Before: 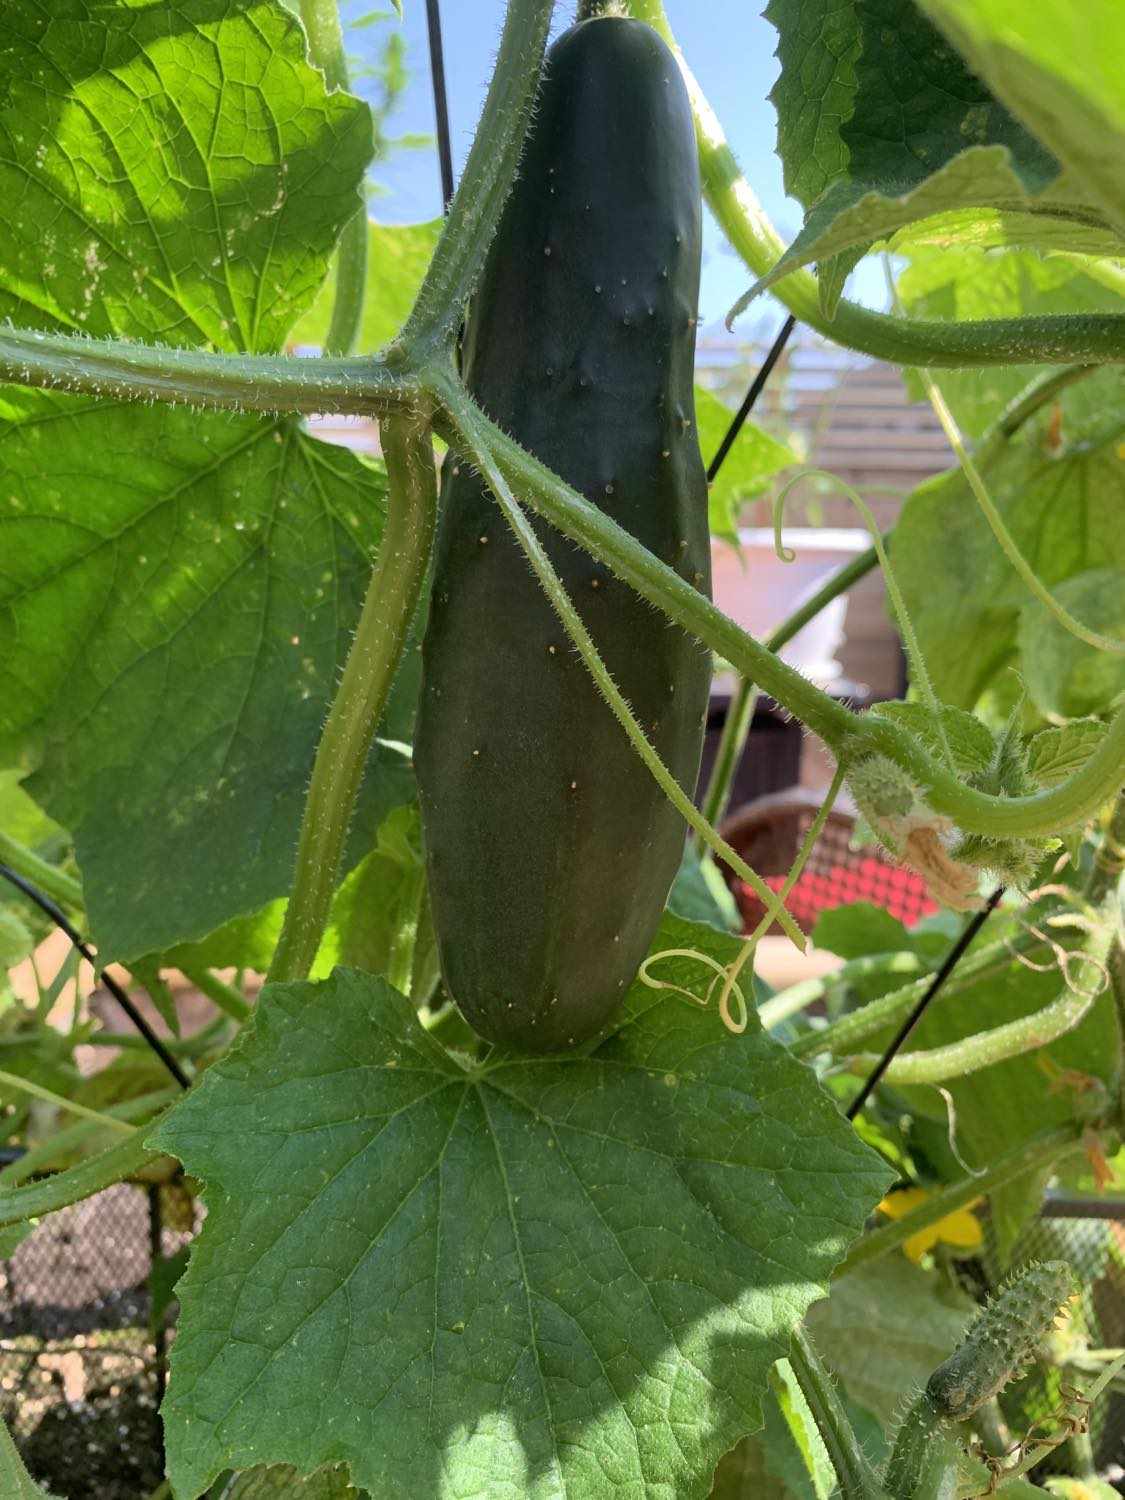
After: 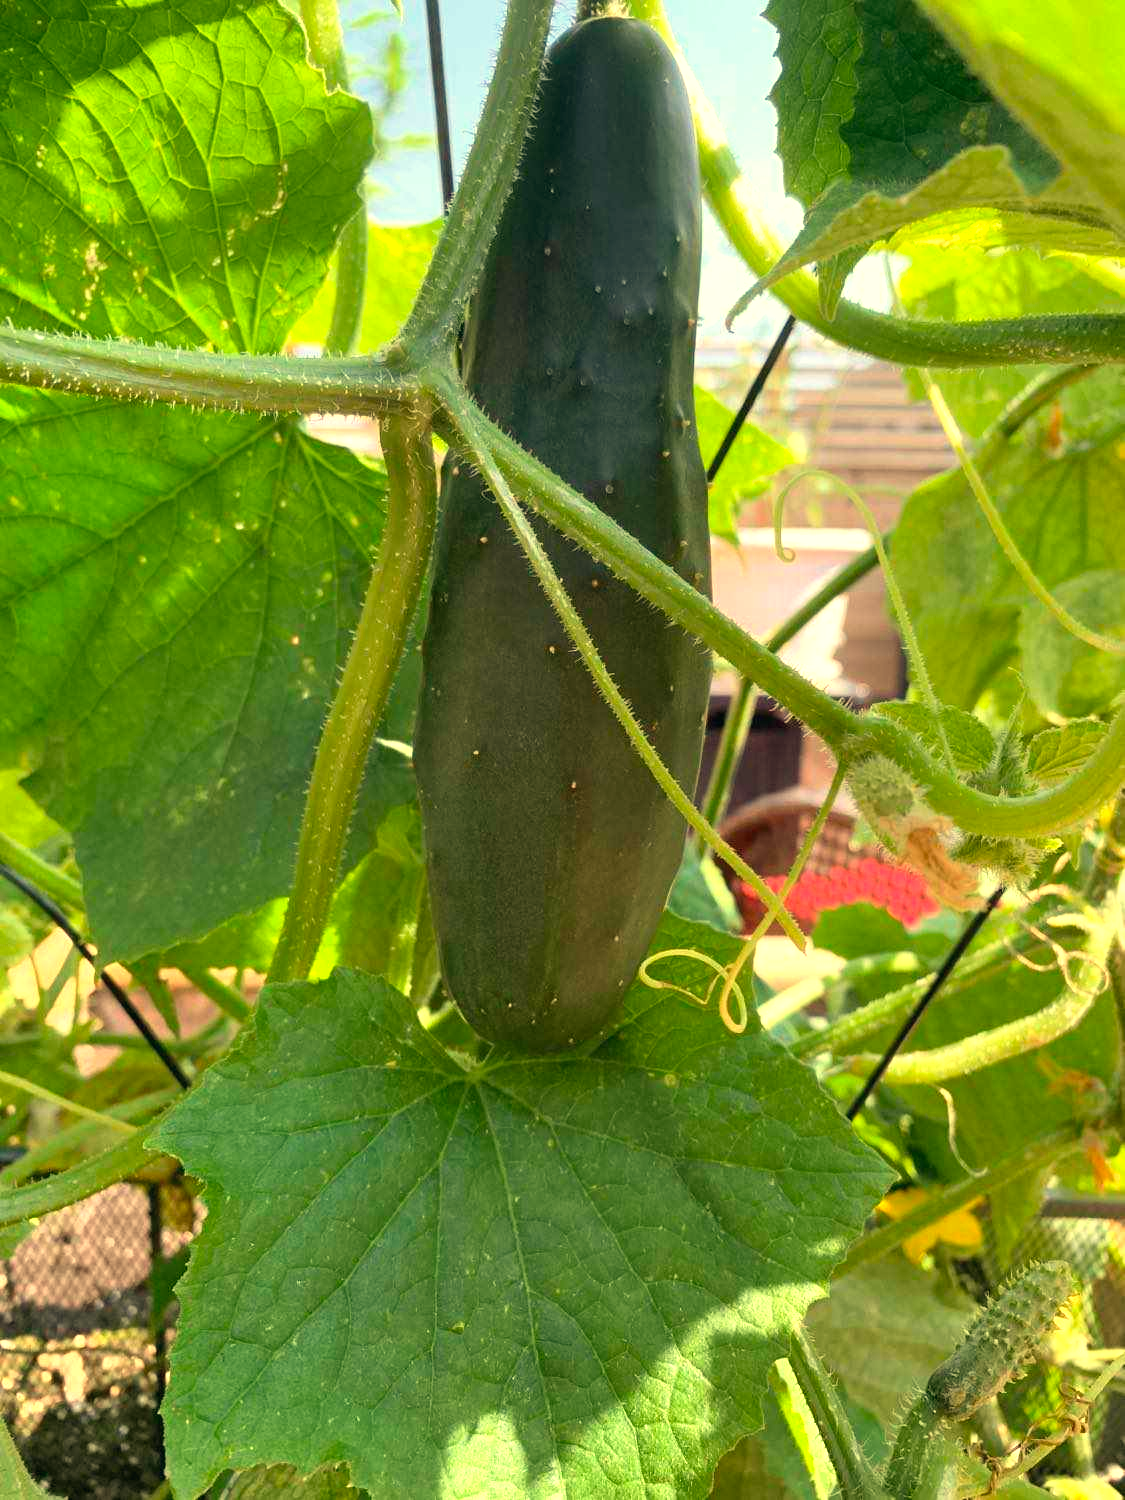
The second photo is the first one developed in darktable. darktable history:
color balance: mode lift, gamma, gain (sRGB), lift [1, 1, 1.022, 1.026]
exposure: exposure 0.6 EV, compensate highlight preservation false
white balance: red 1.08, blue 0.791
